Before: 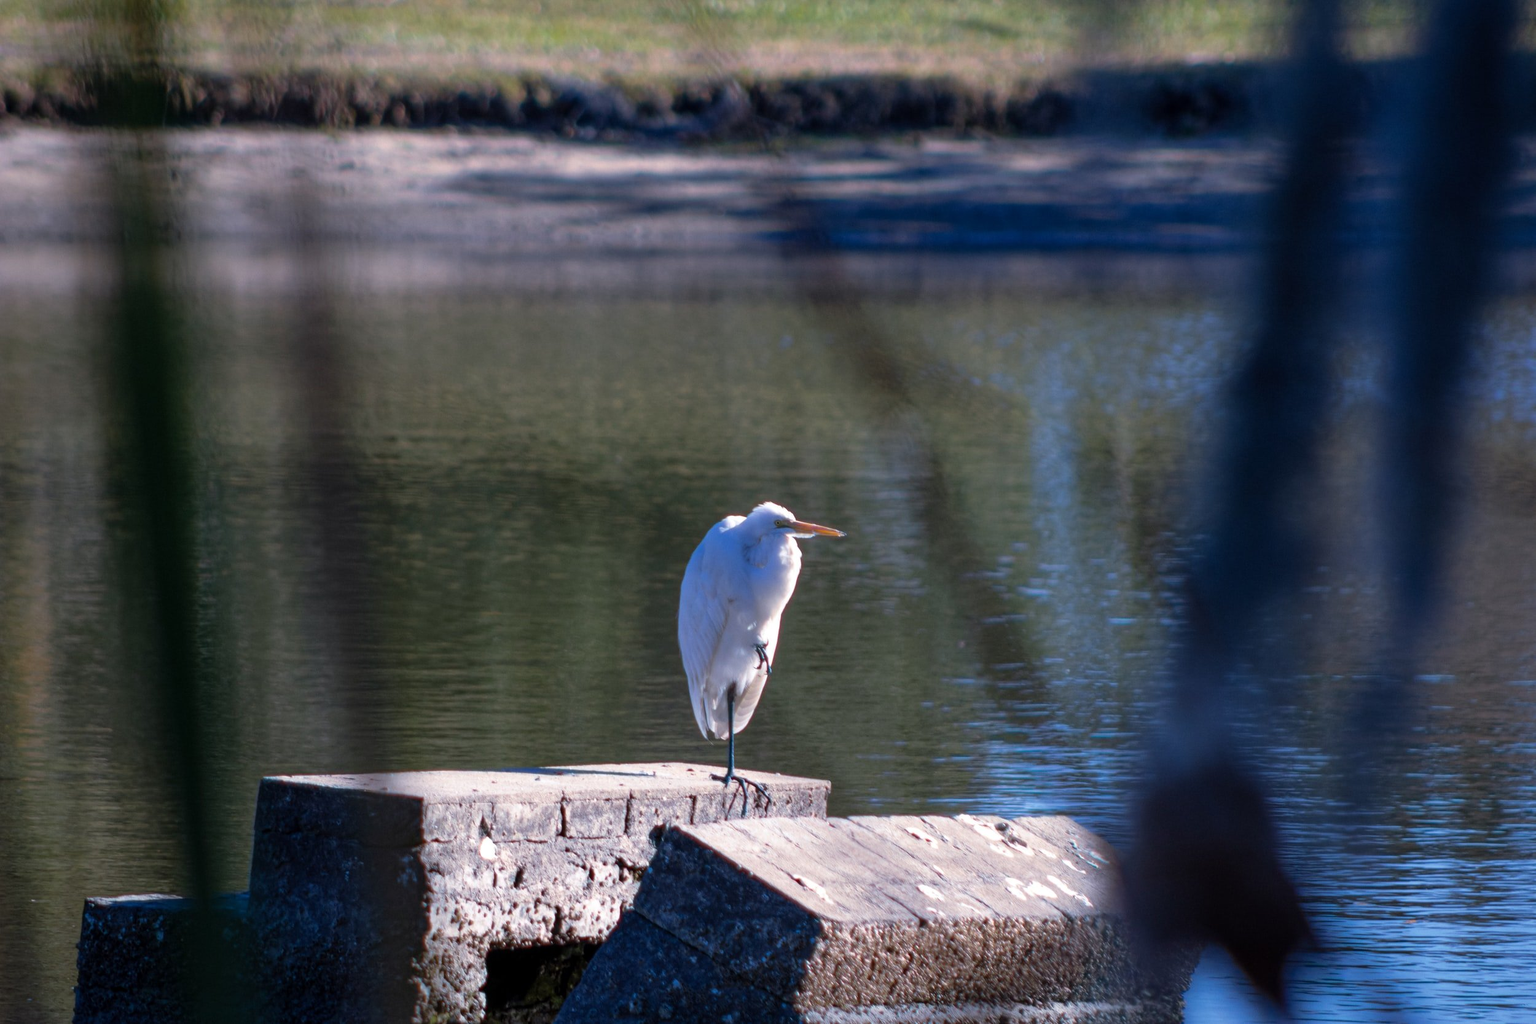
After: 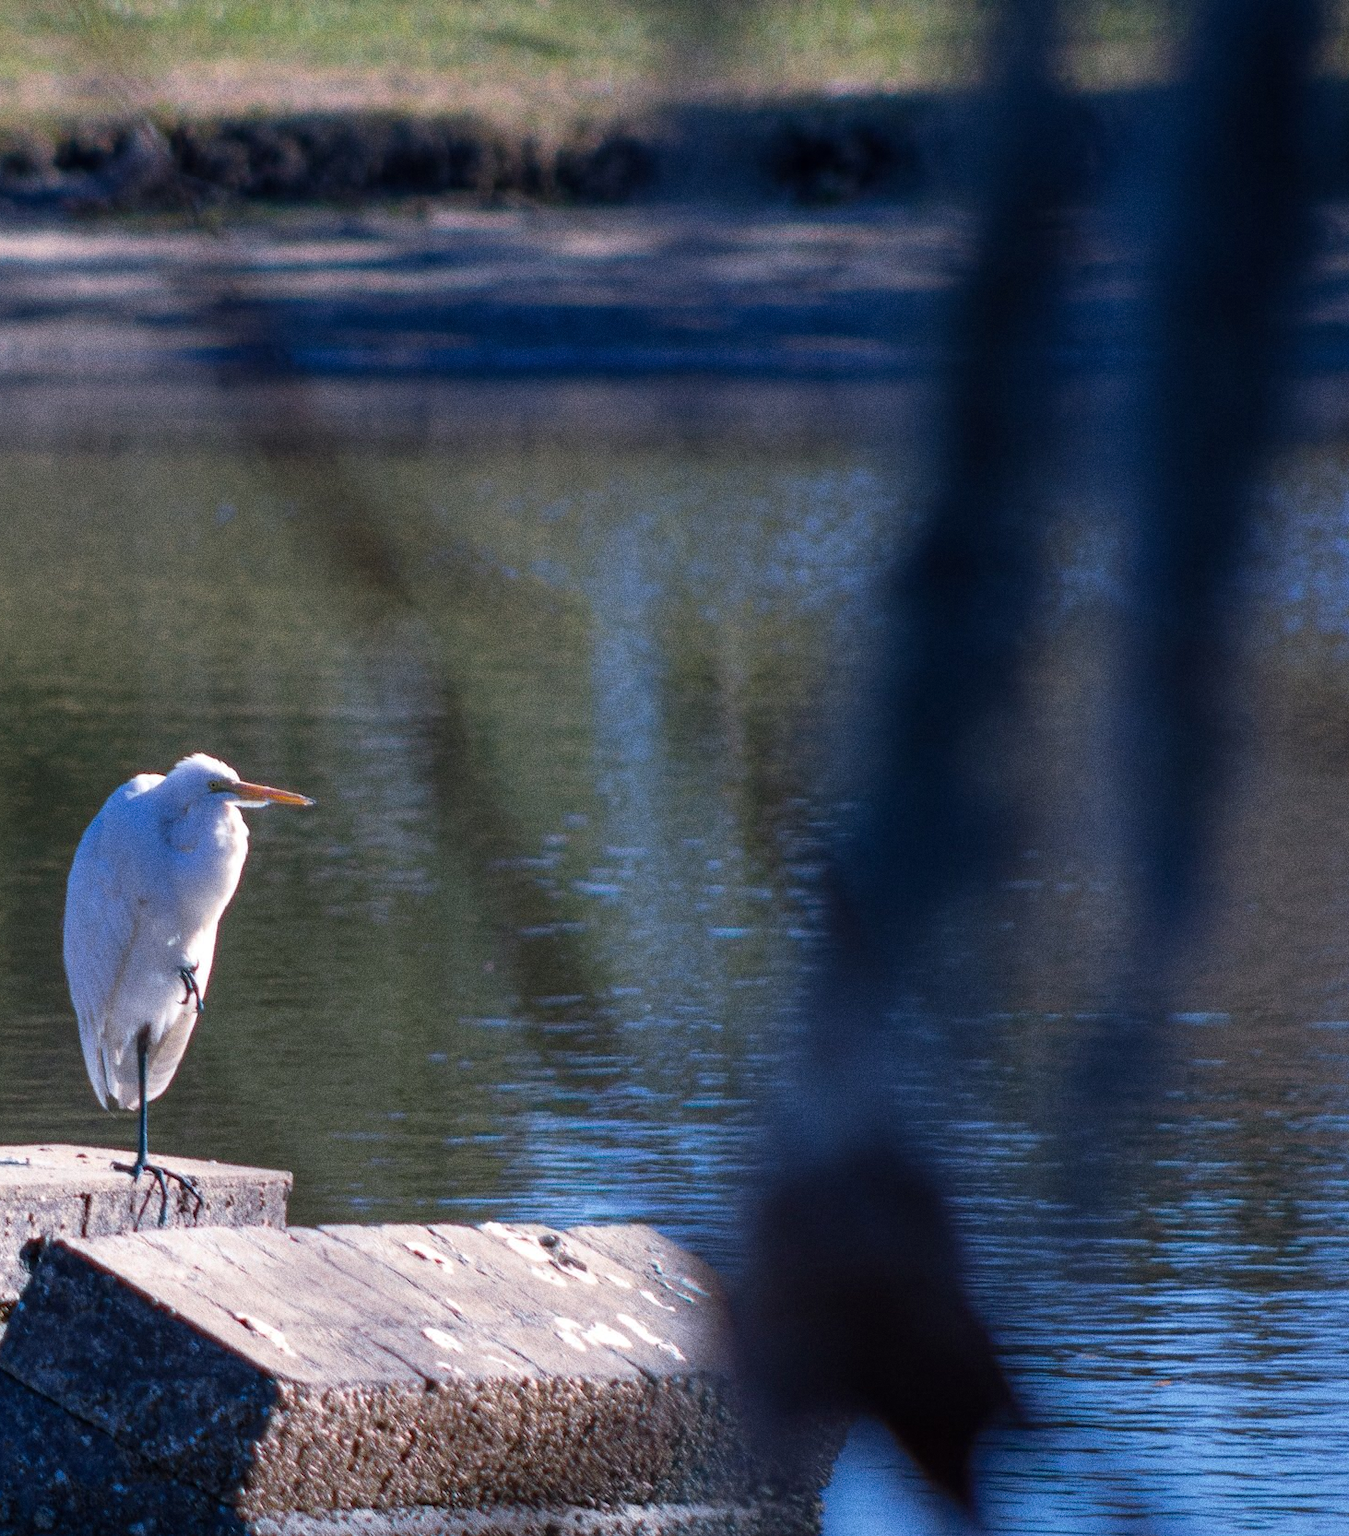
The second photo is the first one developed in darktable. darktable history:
crop: left 41.402%
grain: coarseness 0.09 ISO, strength 40%
